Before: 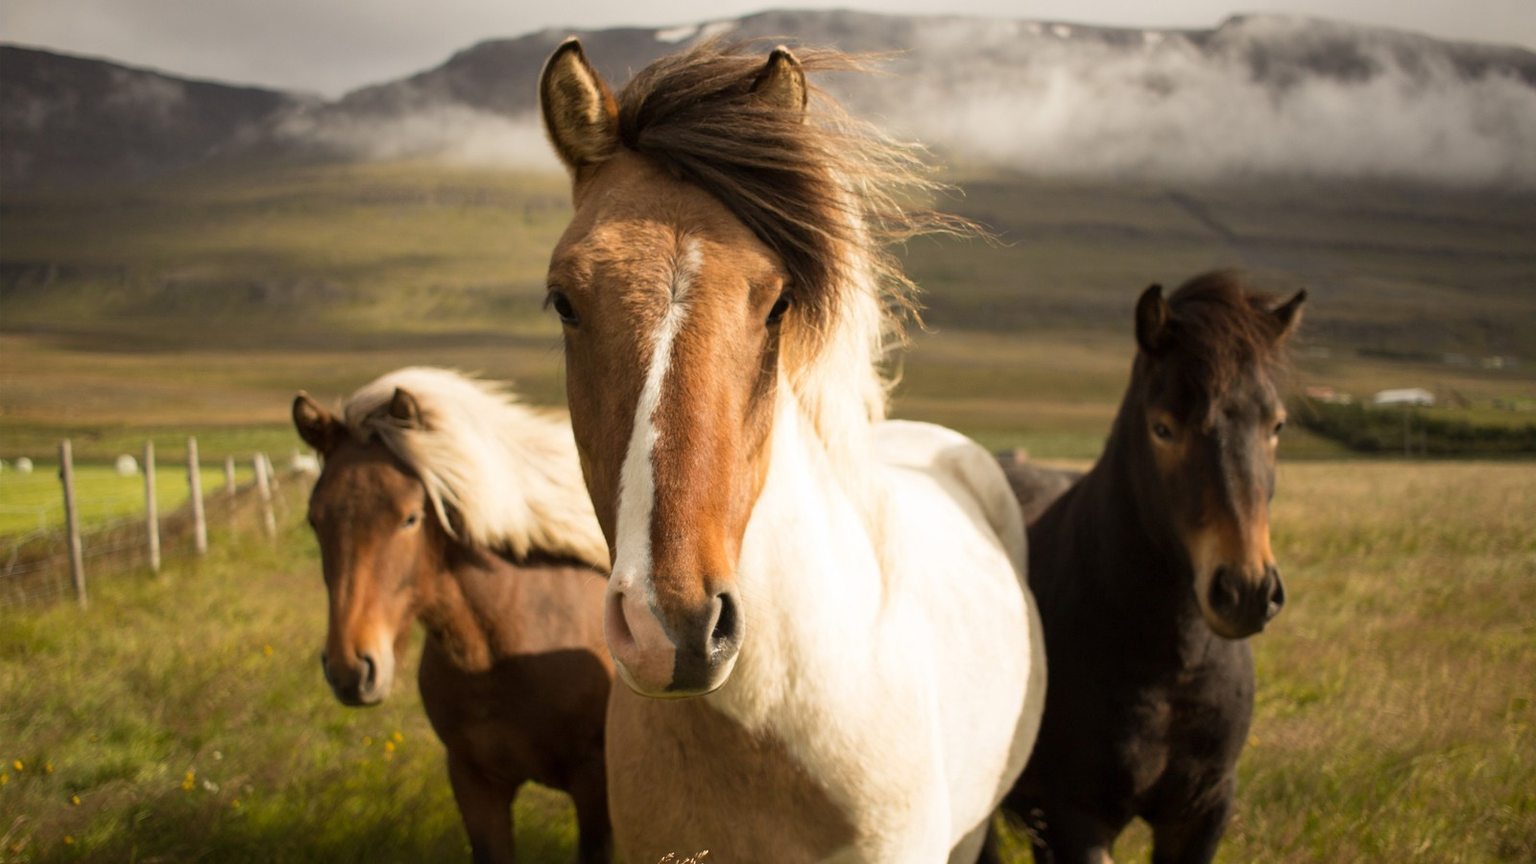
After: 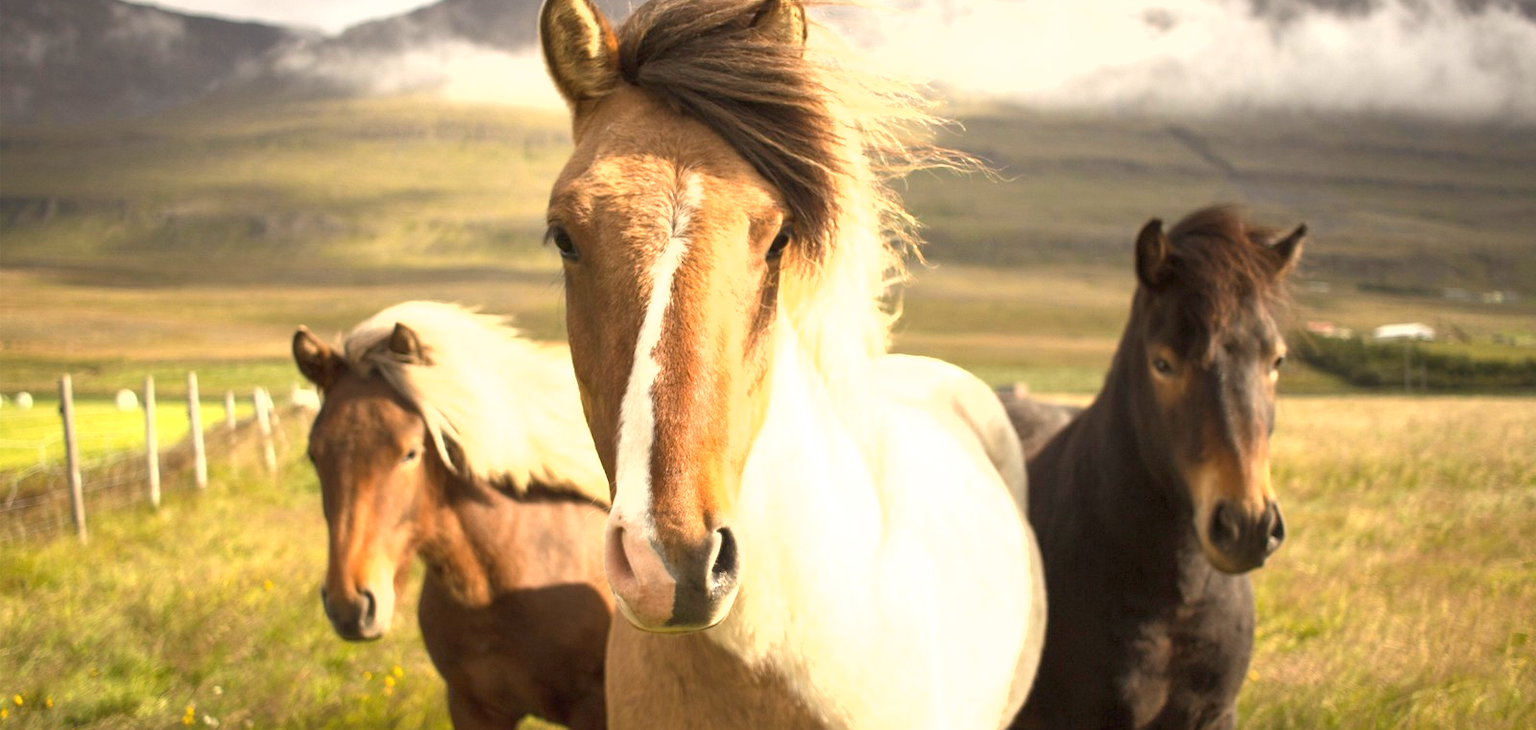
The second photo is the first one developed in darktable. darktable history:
crop: top 7.588%, bottom 7.834%
exposure: black level correction 0, exposure 1.297 EV, compensate highlight preservation false
tone equalizer: -7 EV 0.211 EV, -6 EV 0.14 EV, -5 EV 0.083 EV, -4 EV 0.051 EV, -2 EV -0.022 EV, -1 EV -0.04 EV, +0 EV -0.086 EV
shadows and highlights: shadows 43.25, highlights 7.6
